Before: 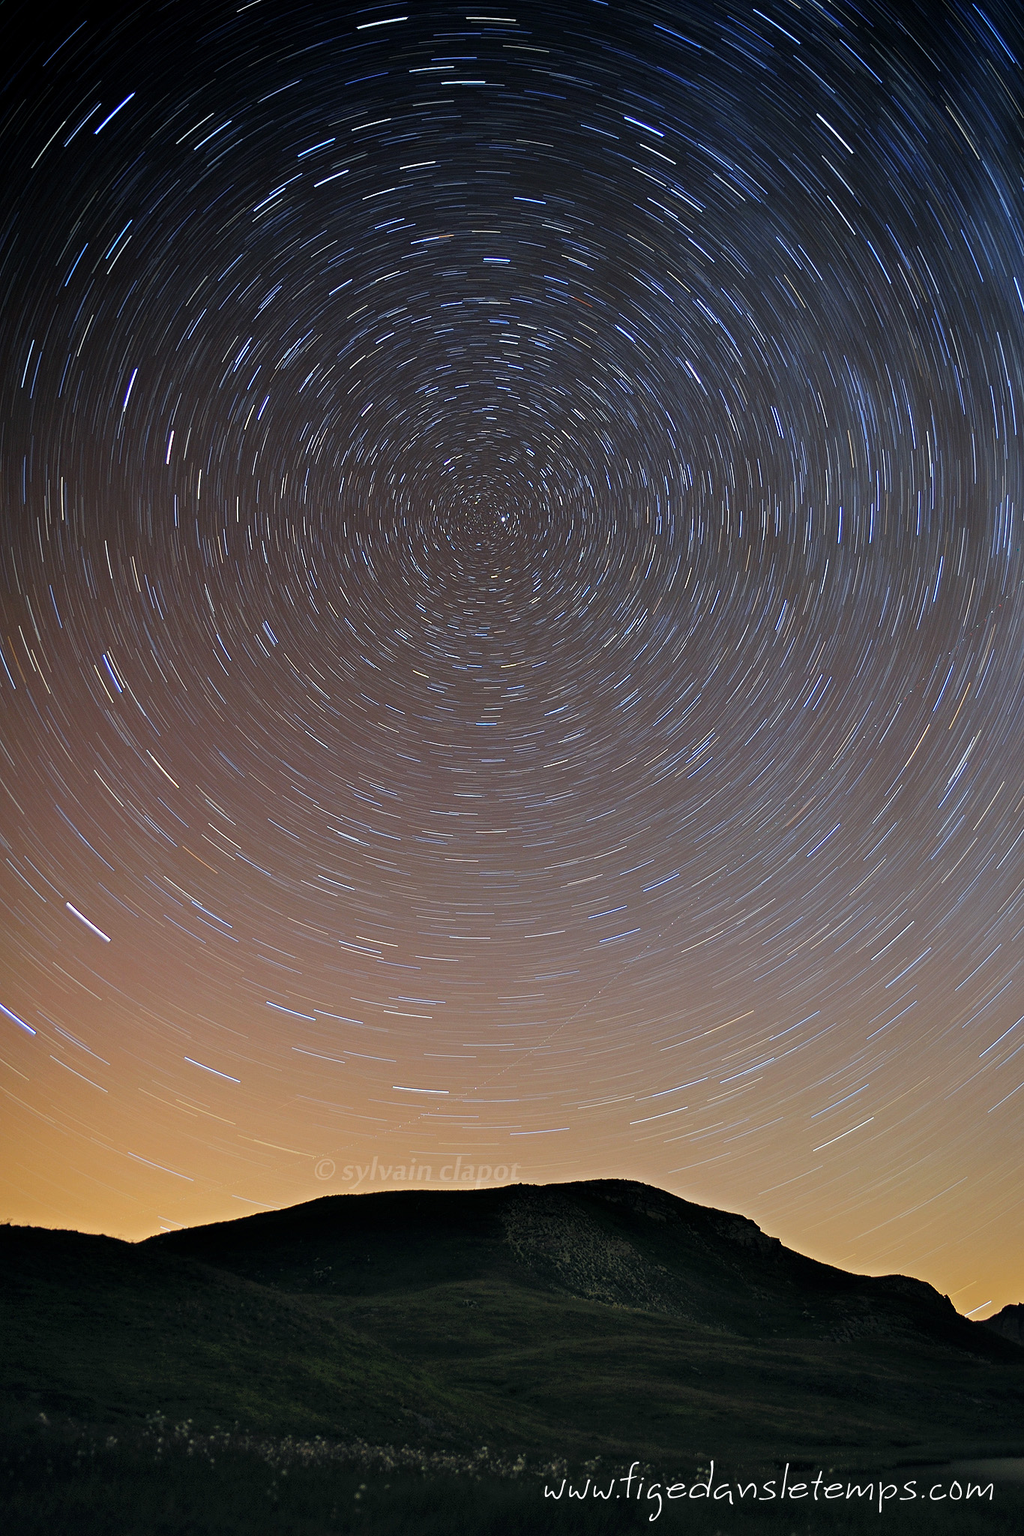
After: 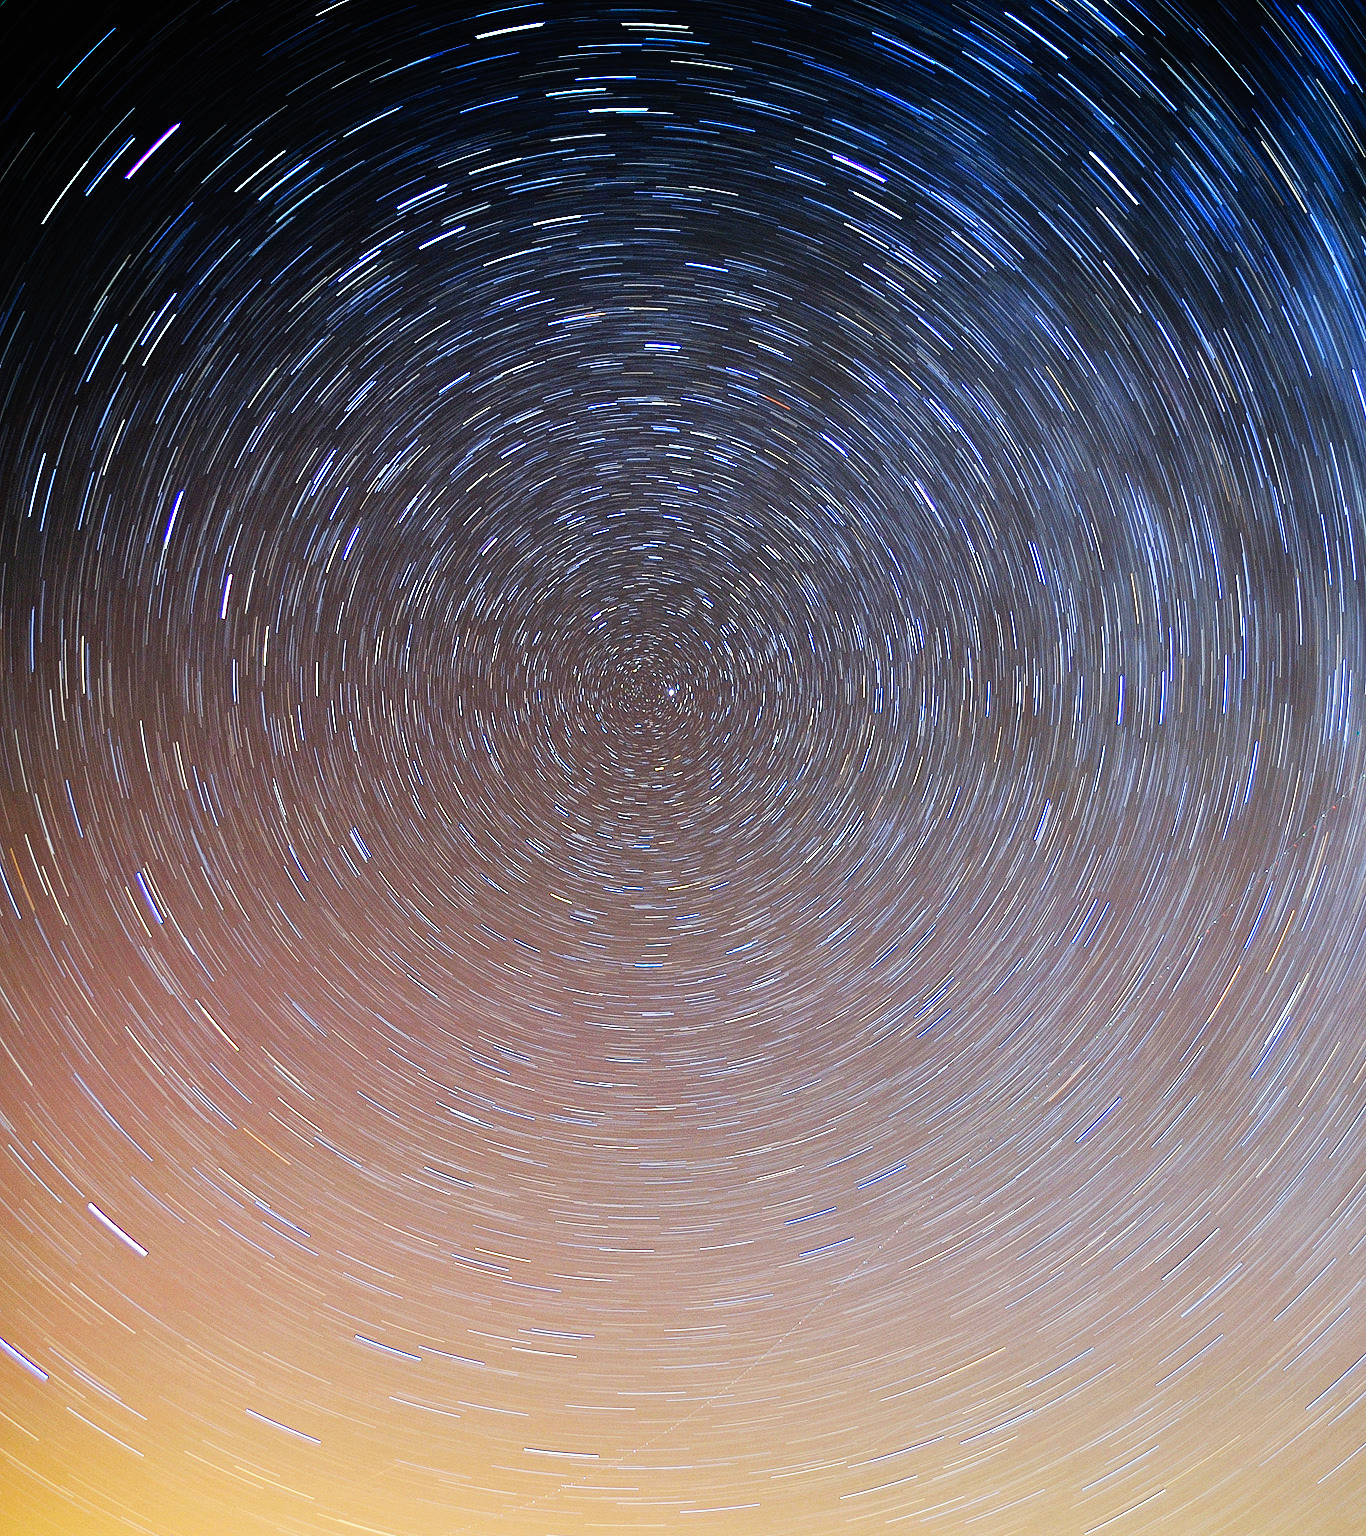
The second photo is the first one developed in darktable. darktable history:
crop: bottom 24.988%
shadows and highlights: low approximation 0.01, soften with gaussian
base curve: curves: ch0 [(0, 0) (0.007, 0.004) (0.027, 0.03) (0.046, 0.07) (0.207, 0.54) (0.442, 0.872) (0.673, 0.972) (1, 1)], preserve colors none
